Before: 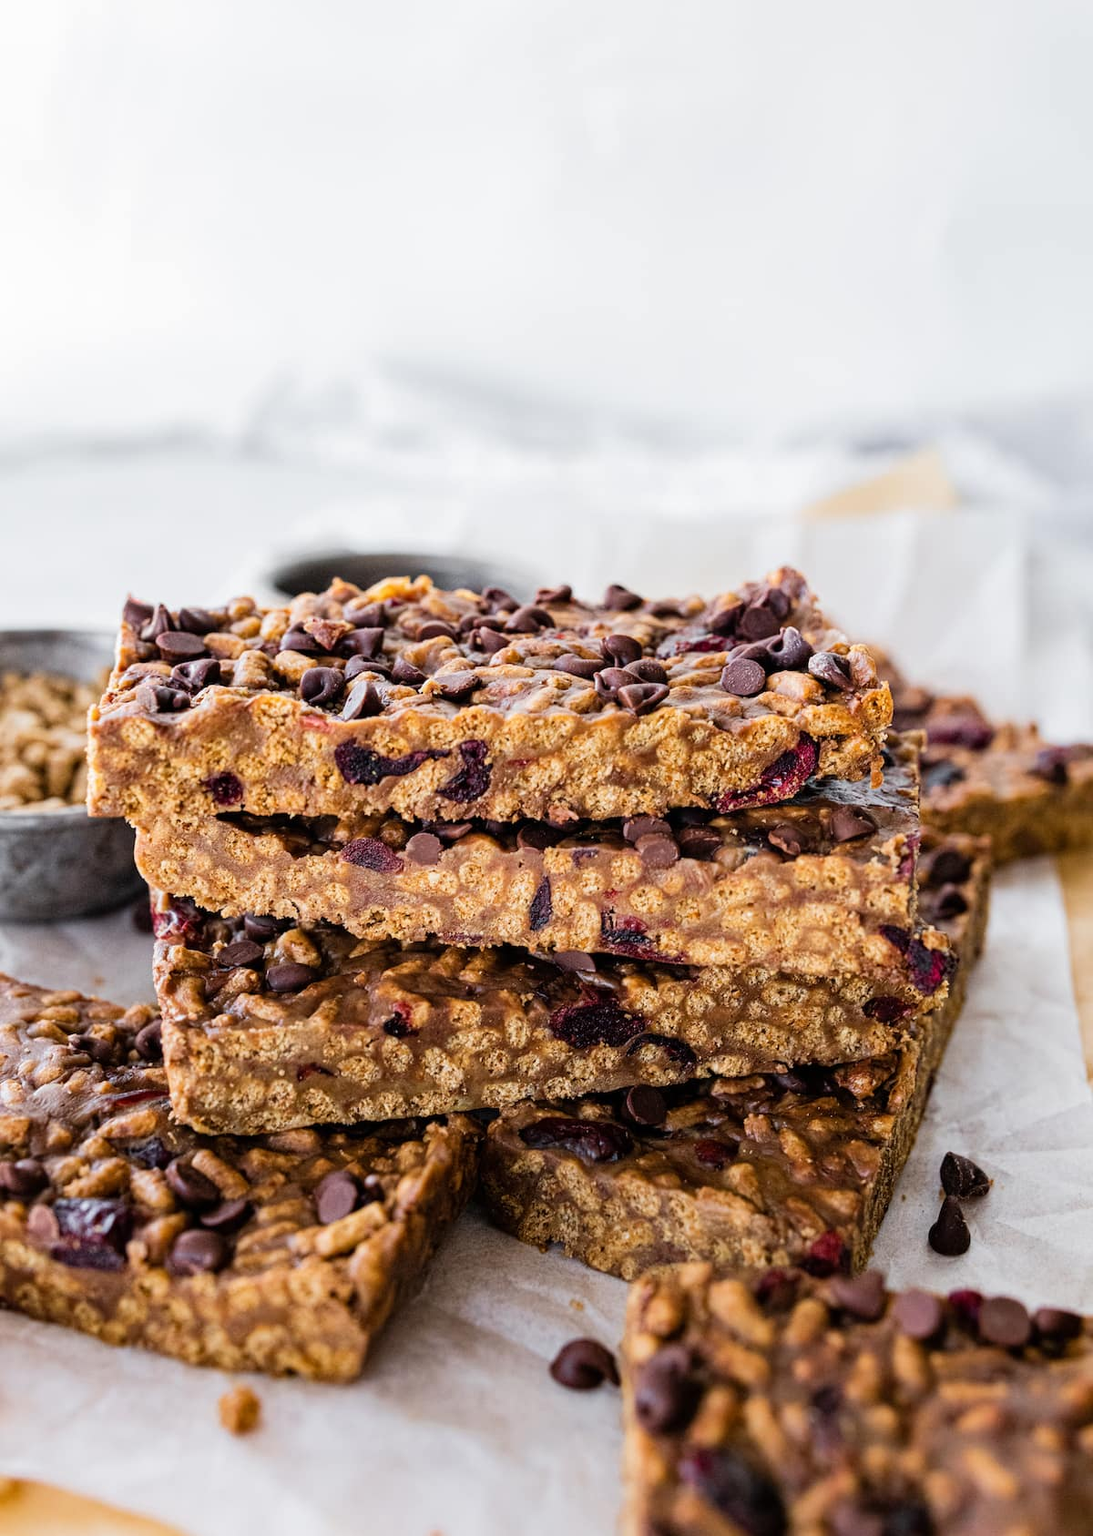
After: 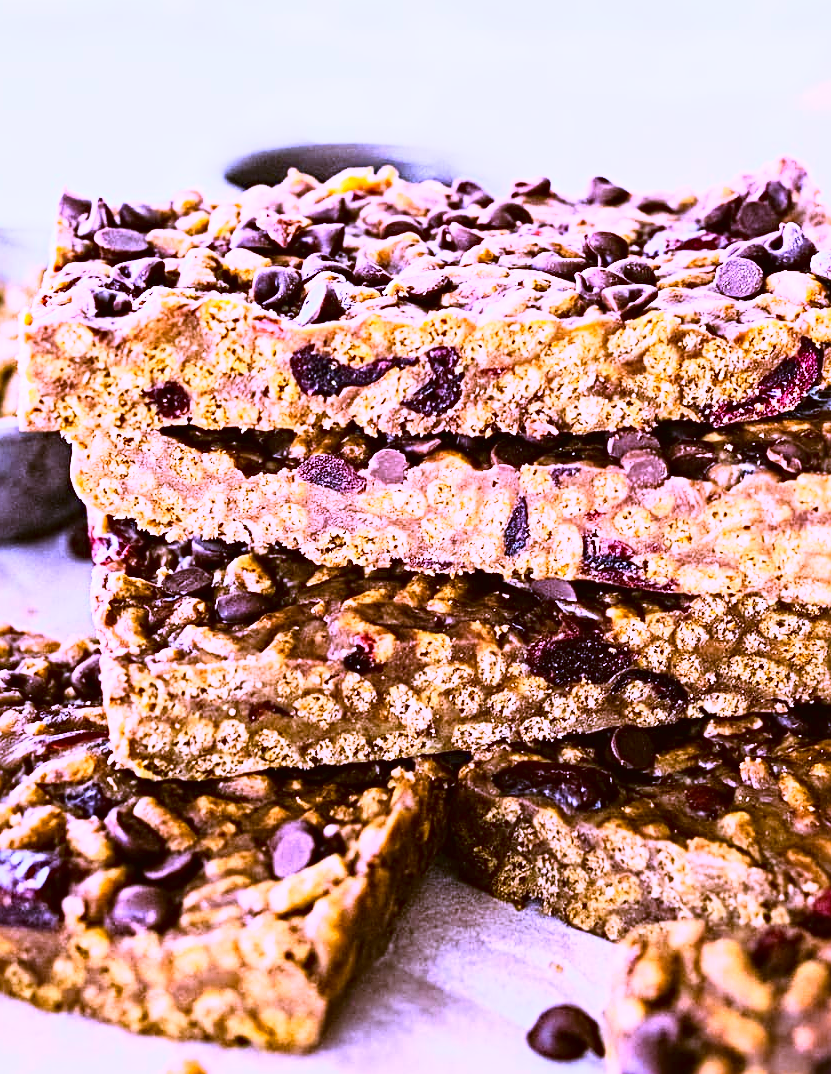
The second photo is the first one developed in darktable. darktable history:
sharpen: radius 4
tone curve: curves: ch0 [(0, 0.013) (0.198, 0.175) (0.512, 0.582) (0.625, 0.754) (0.81, 0.934) (1, 1)], color space Lab, linked channels, preserve colors none
white balance: red 0.98, blue 1.61
crop: left 6.488%, top 27.668%, right 24.183%, bottom 8.656%
contrast brightness saturation: contrast 0.2, brightness 0.16, saturation 0.22
exposure: black level correction 0.001, exposure 0.14 EV, compensate highlight preservation false
color correction: highlights a* -1.43, highlights b* 10.12, shadows a* 0.395, shadows b* 19.35
